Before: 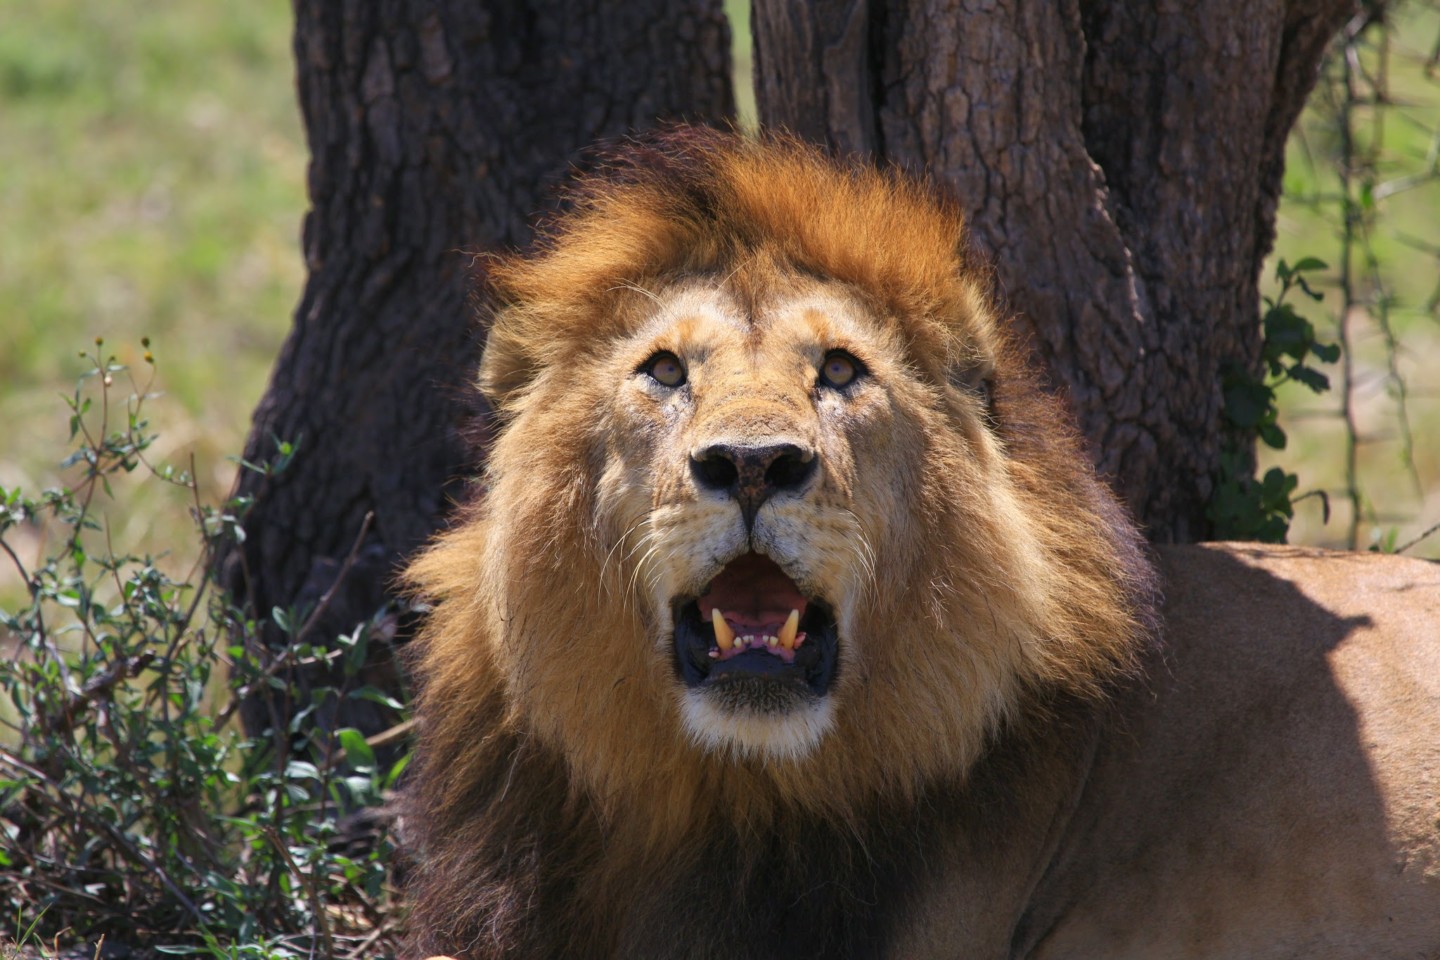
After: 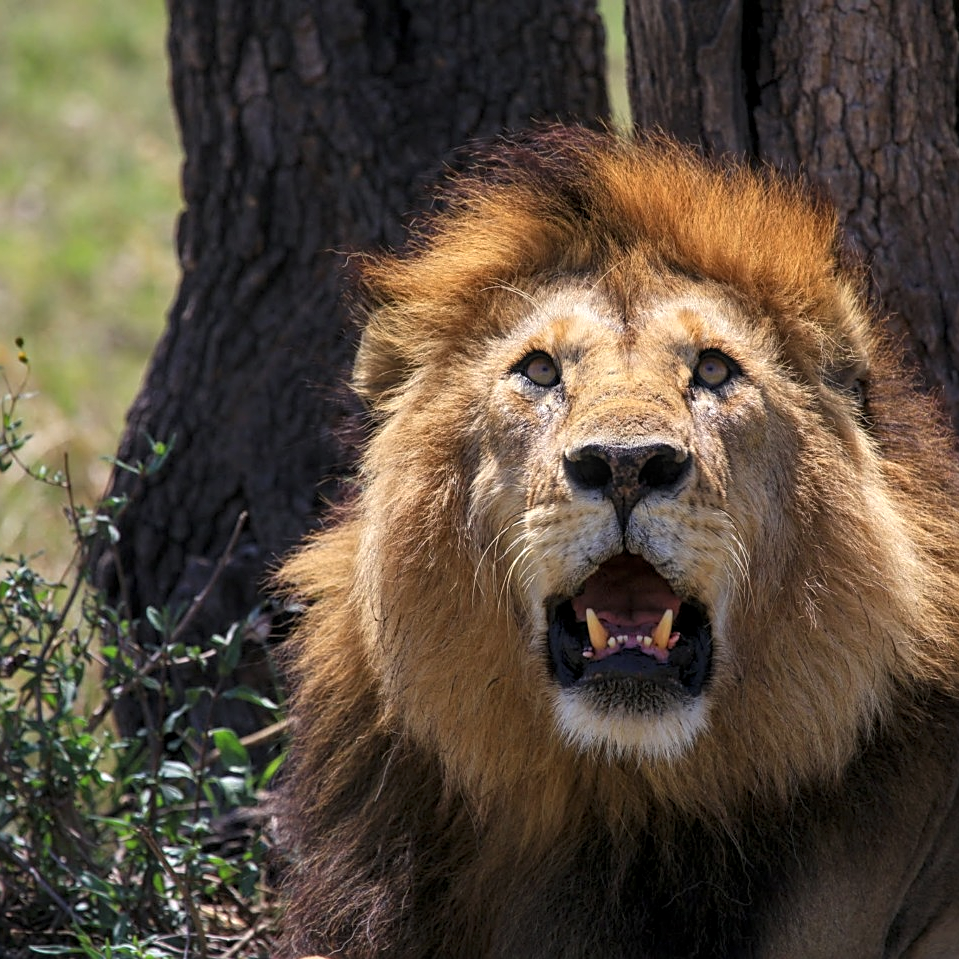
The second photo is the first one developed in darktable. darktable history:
local contrast: on, module defaults
crop and rotate: left 8.786%, right 24.548%
sharpen: on, module defaults
levels: levels [0.026, 0.507, 0.987]
